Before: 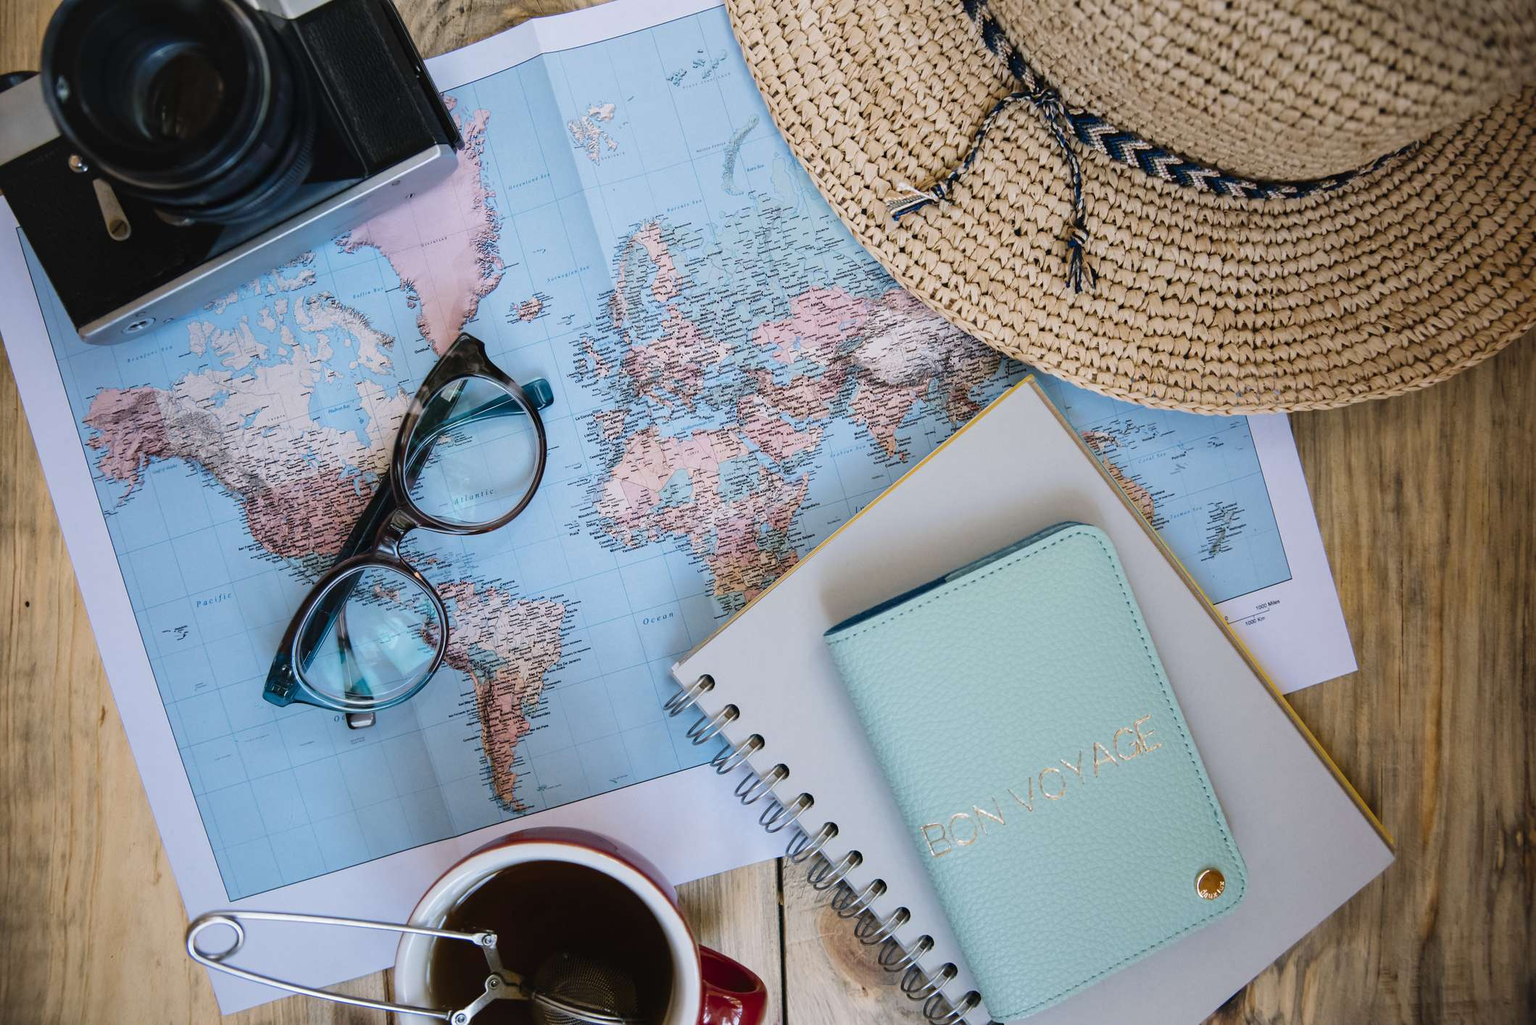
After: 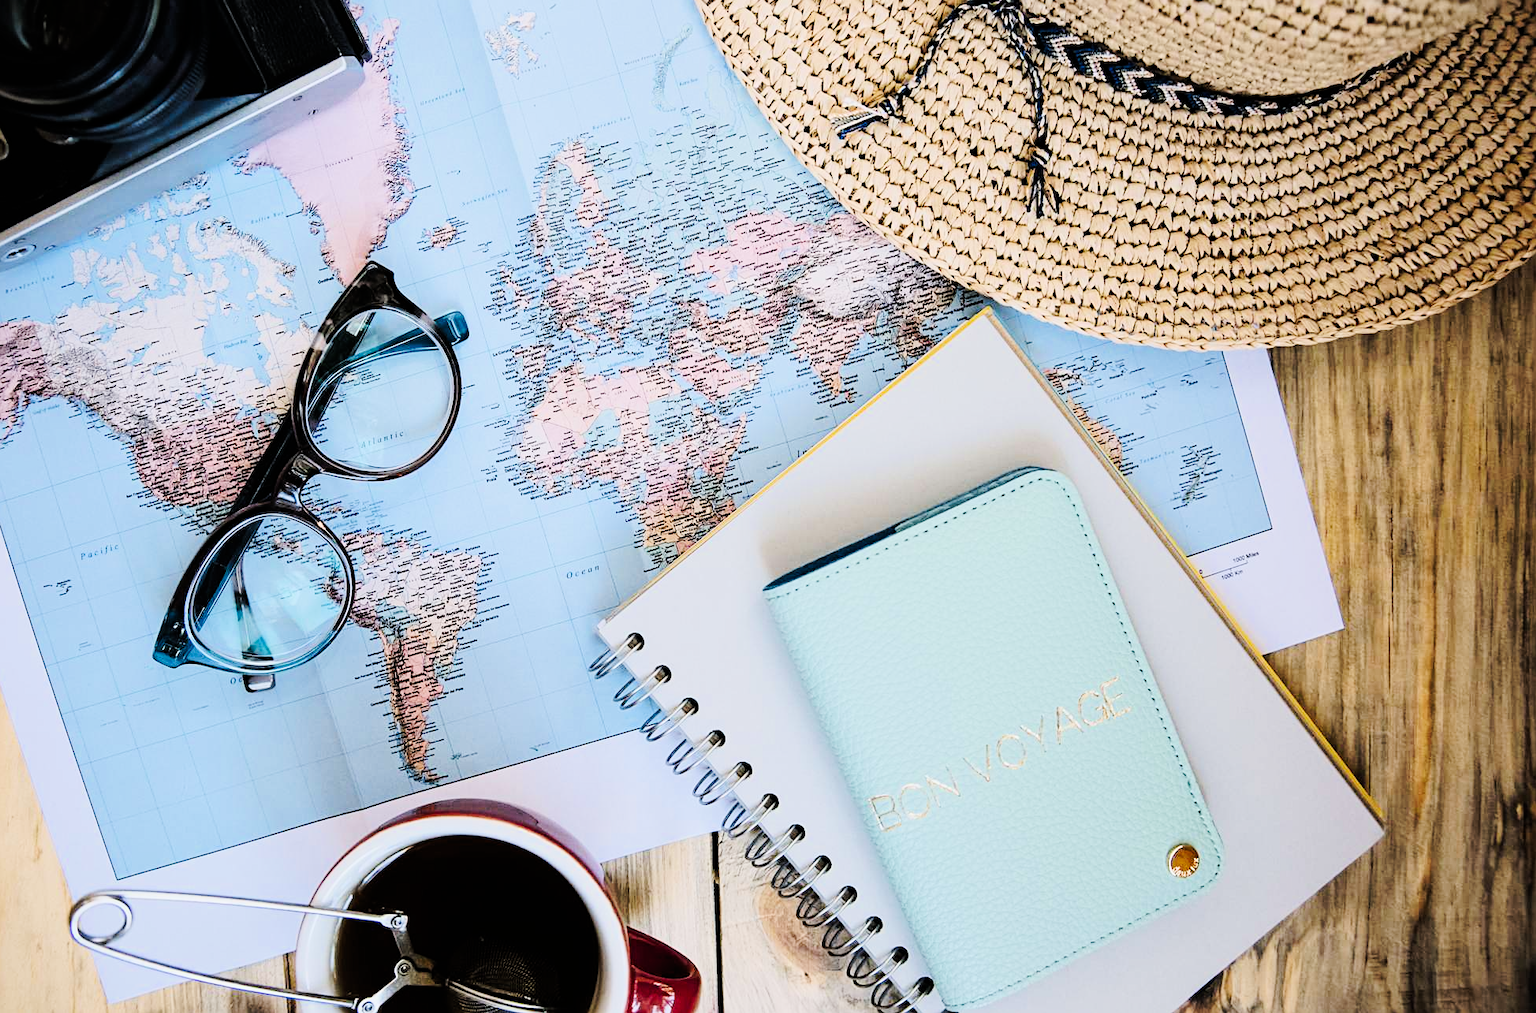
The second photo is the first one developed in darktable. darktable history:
crop and rotate: left 8.026%, top 9.075%
filmic rgb: black relative exposure -7.49 EV, white relative exposure 5 EV, hardness 3.34, contrast 1.297, color science v6 (2022)
tone curve: curves: ch0 [(0, 0) (0.126, 0.086) (0.338, 0.307) (0.494, 0.531) (0.703, 0.762) (1, 1)]; ch1 [(0, 0) (0.346, 0.324) (0.45, 0.426) (0.5, 0.5) (0.522, 0.517) (0.55, 0.578) (1, 1)]; ch2 [(0, 0) (0.44, 0.424) (0.501, 0.499) (0.554, 0.554) (0.622, 0.667) (0.707, 0.746) (1, 1)], preserve colors none
tone equalizer: mask exposure compensation -0.506 EV
sharpen: radius 2.136, amount 0.383, threshold 0.062
exposure: black level correction 0, exposure 0.702 EV, compensate highlight preservation false
